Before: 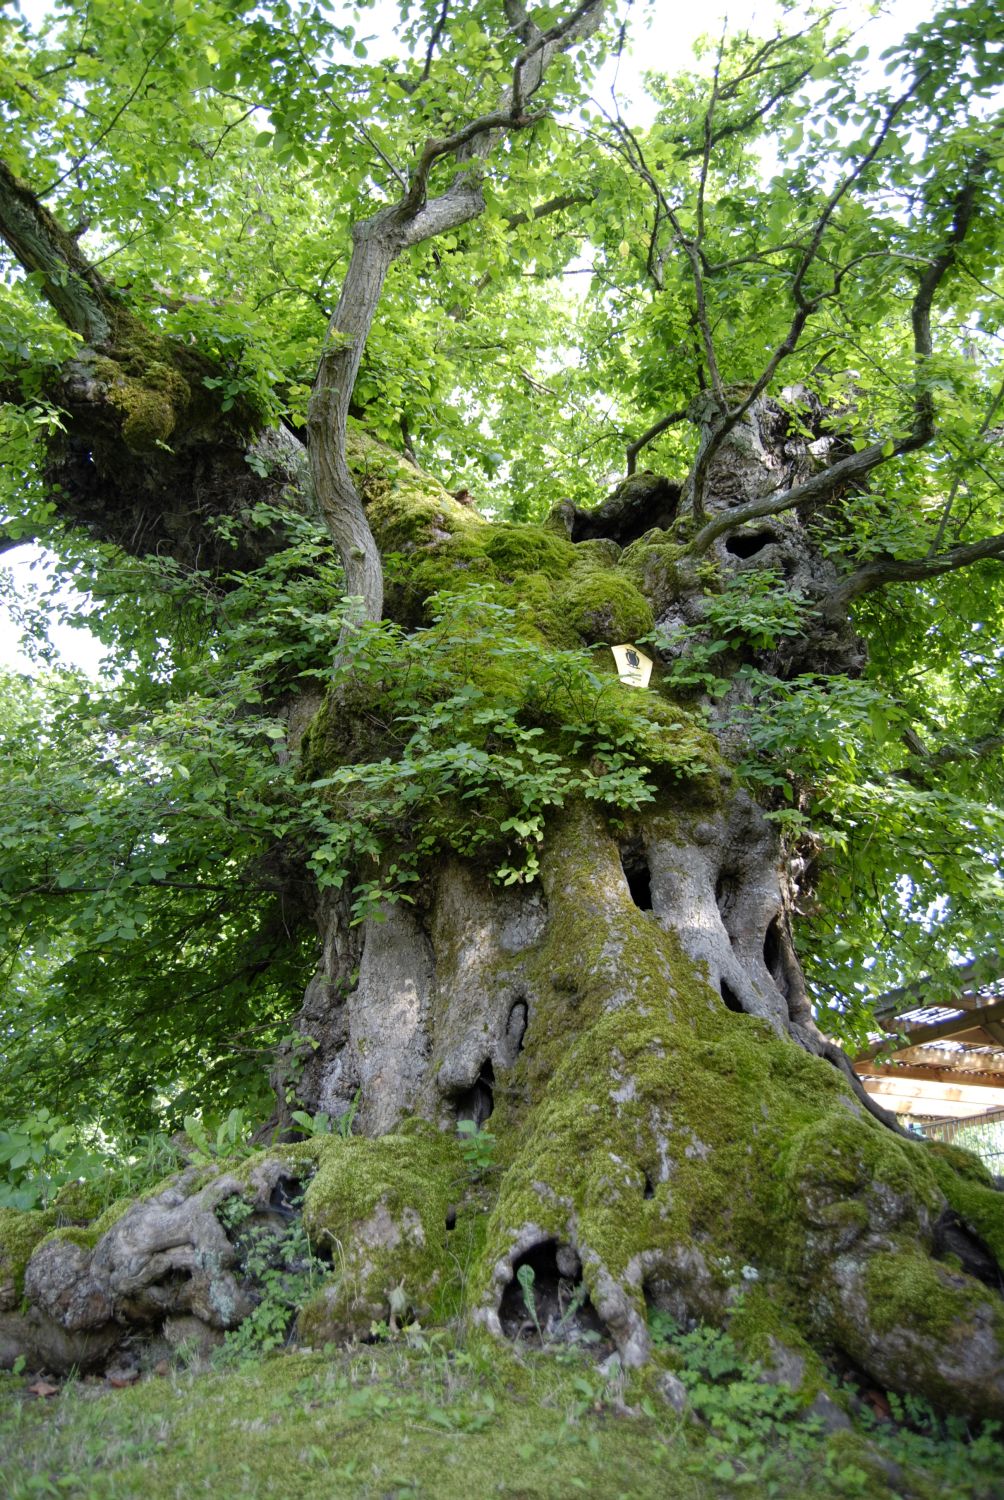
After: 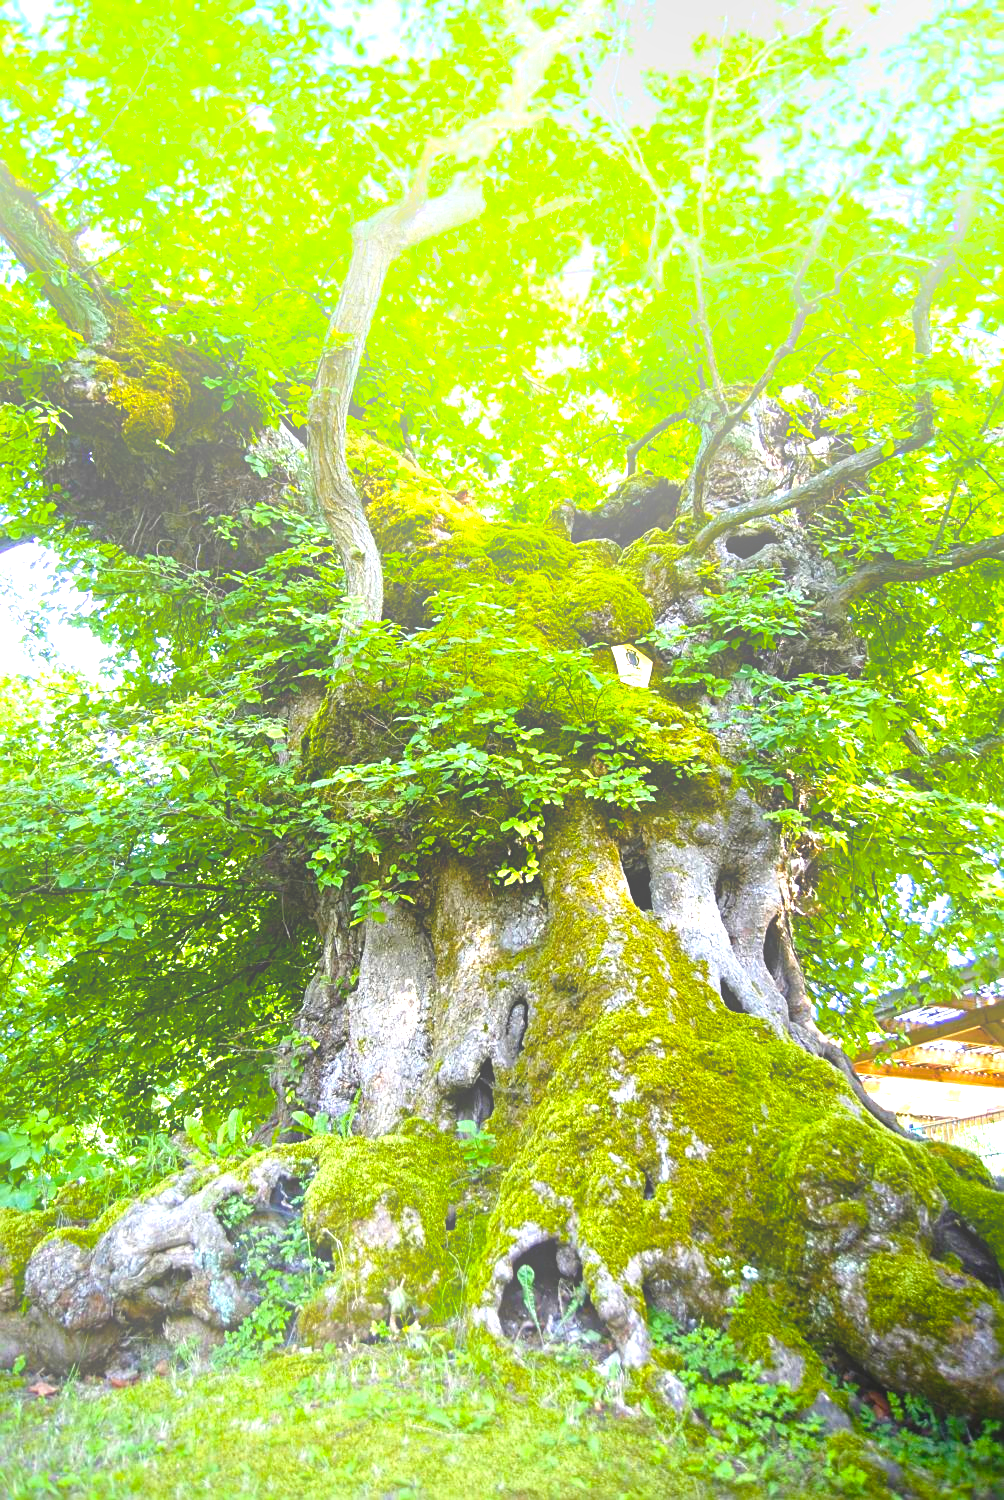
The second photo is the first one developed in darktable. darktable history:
sharpen: on, module defaults
exposure: exposure 1 EV, compensate highlight preservation false
bloom: size 40%
color balance rgb: linear chroma grading › global chroma 9%, perceptual saturation grading › global saturation 36%, perceptual saturation grading › shadows 35%, perceptual brilliance grading › global brilliance 15%, perceptual brilliance grading › shadows -35%, global vibrance 15%
